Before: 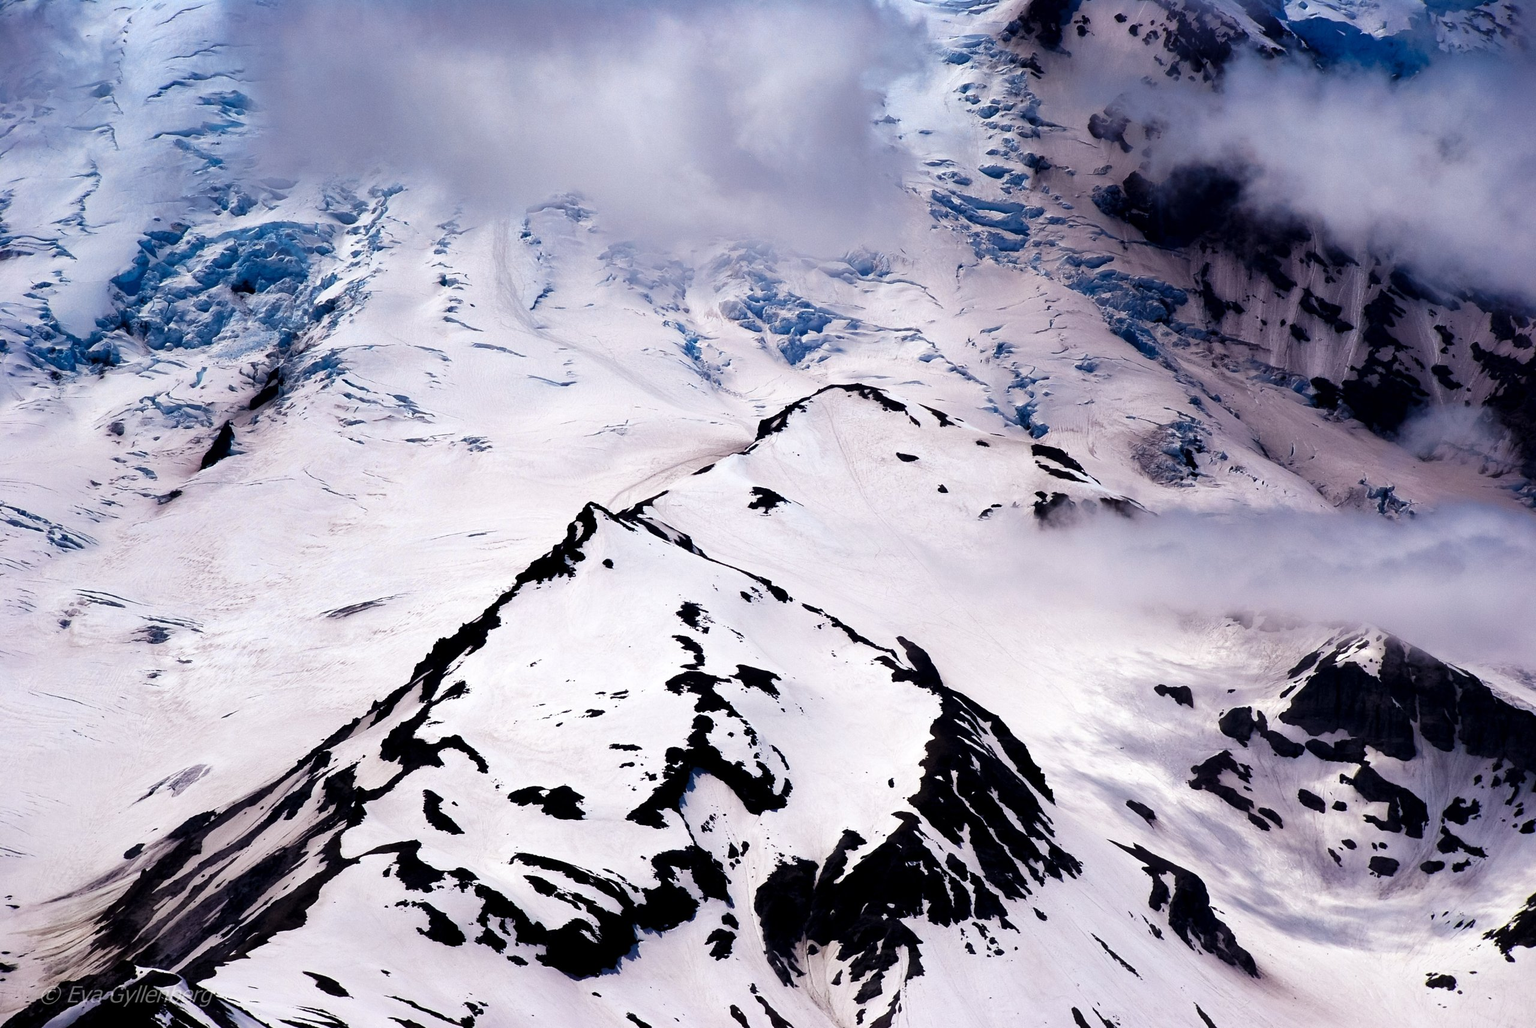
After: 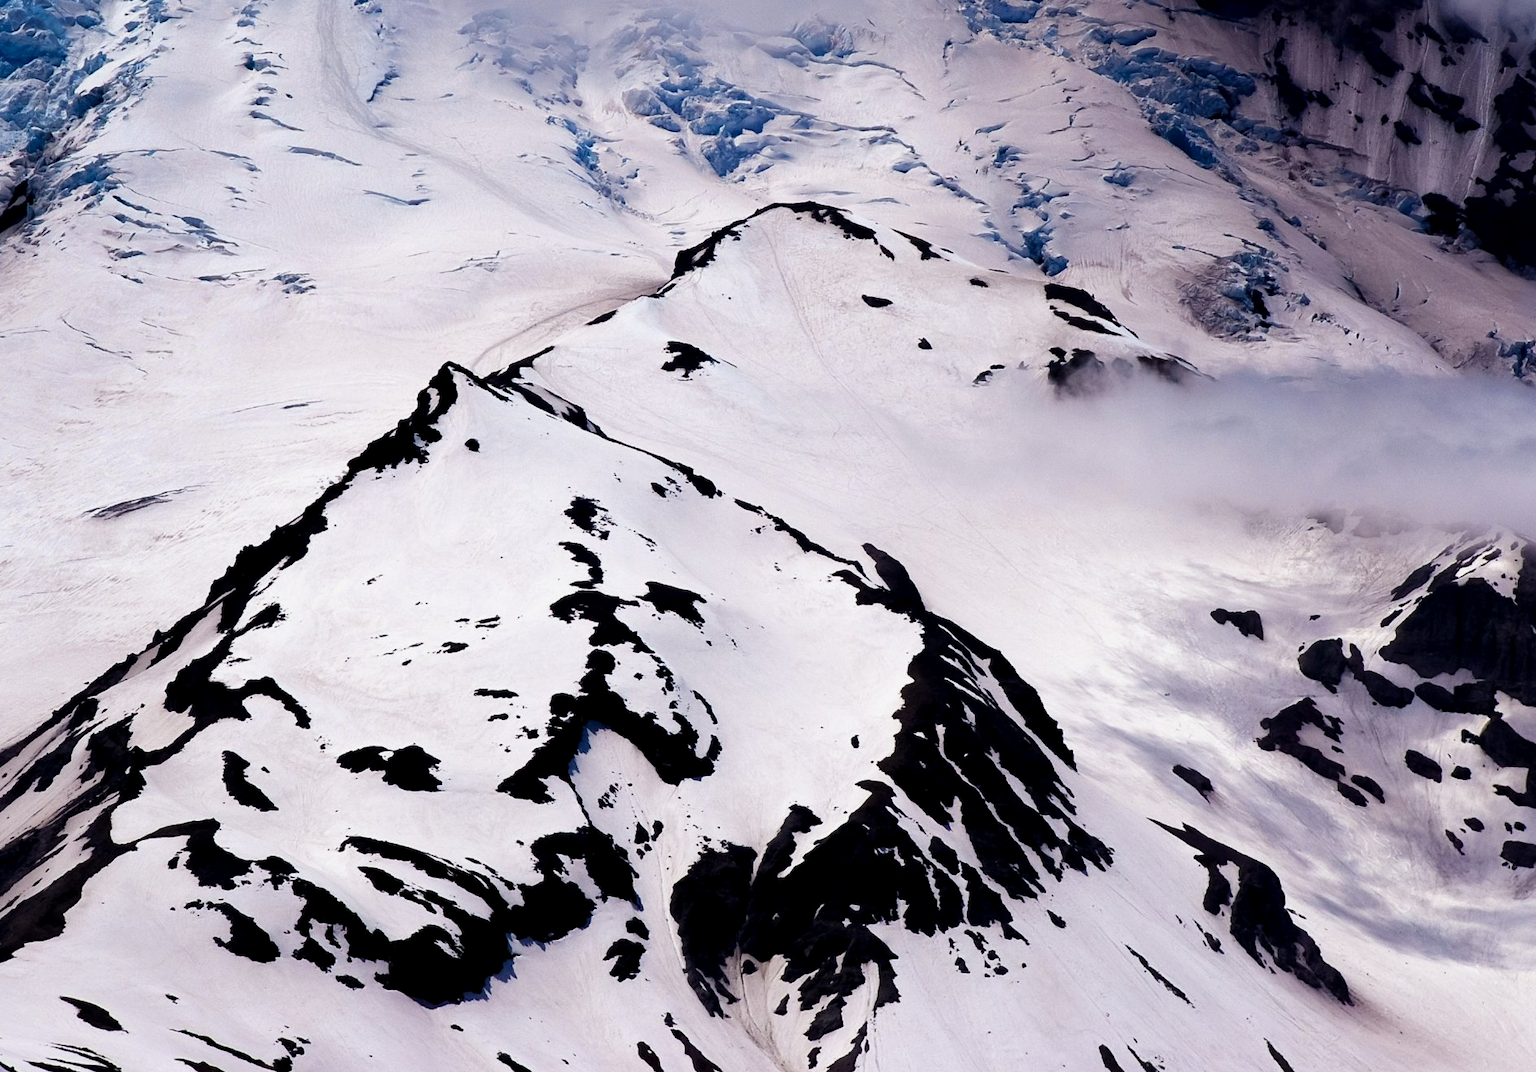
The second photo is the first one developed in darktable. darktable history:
crop: left 16.871%, top 22.857%, right 9.116%
exposure: black level correction 0.001, exposure -0.125 EV, compensate exposure bias true, compensate highlight preservation false
